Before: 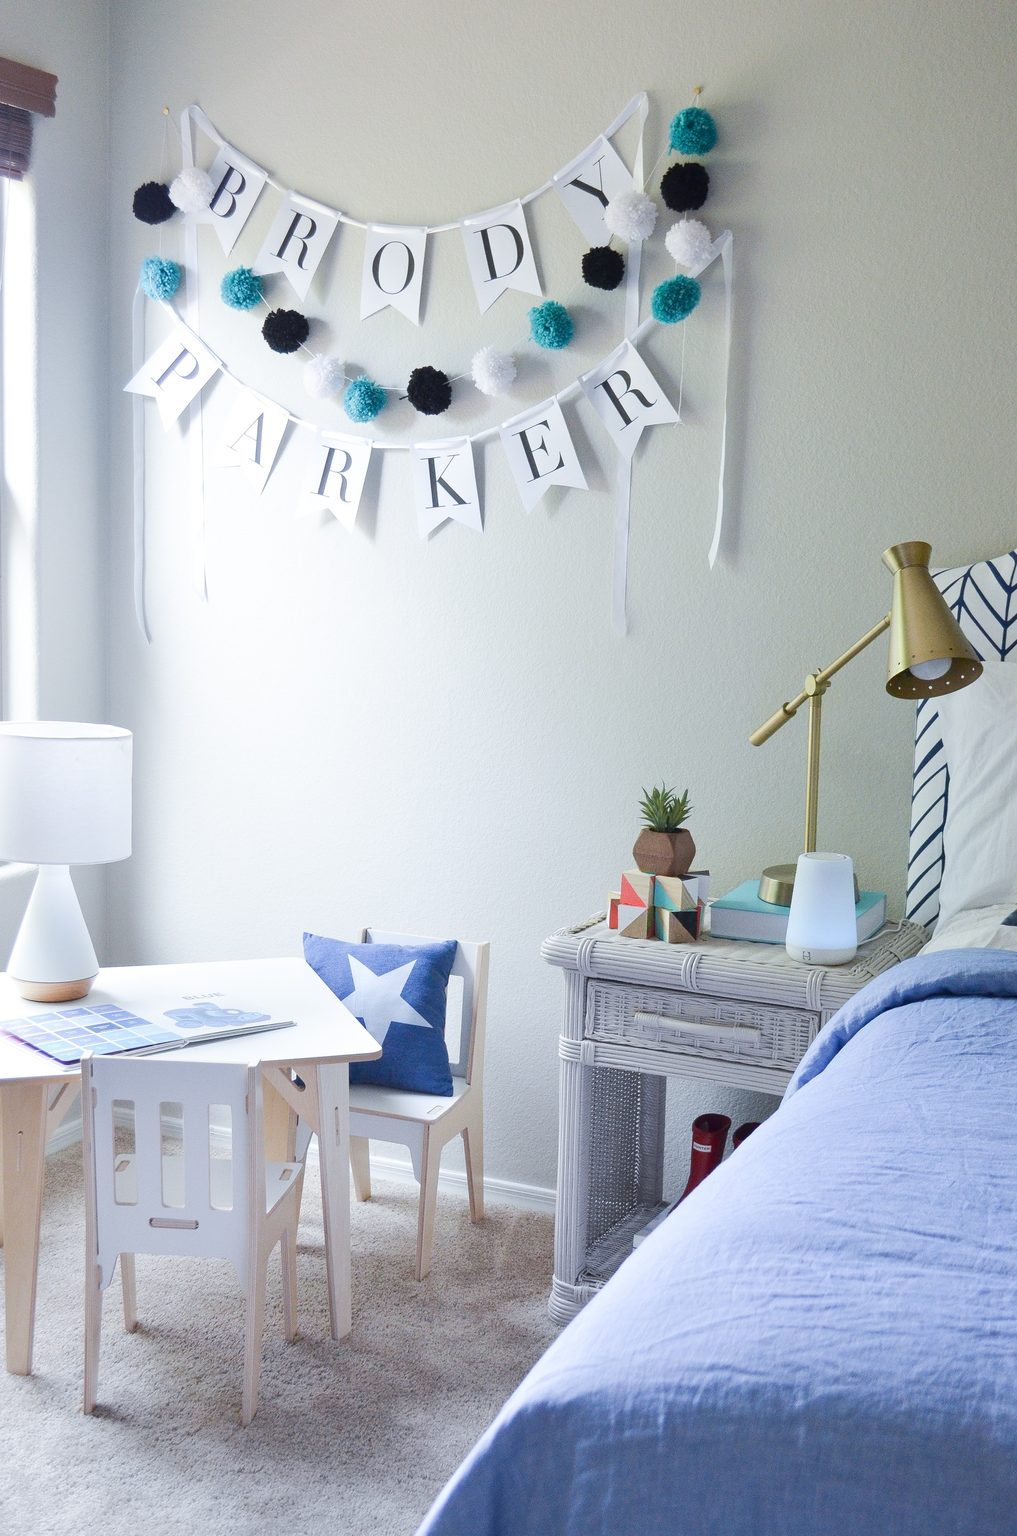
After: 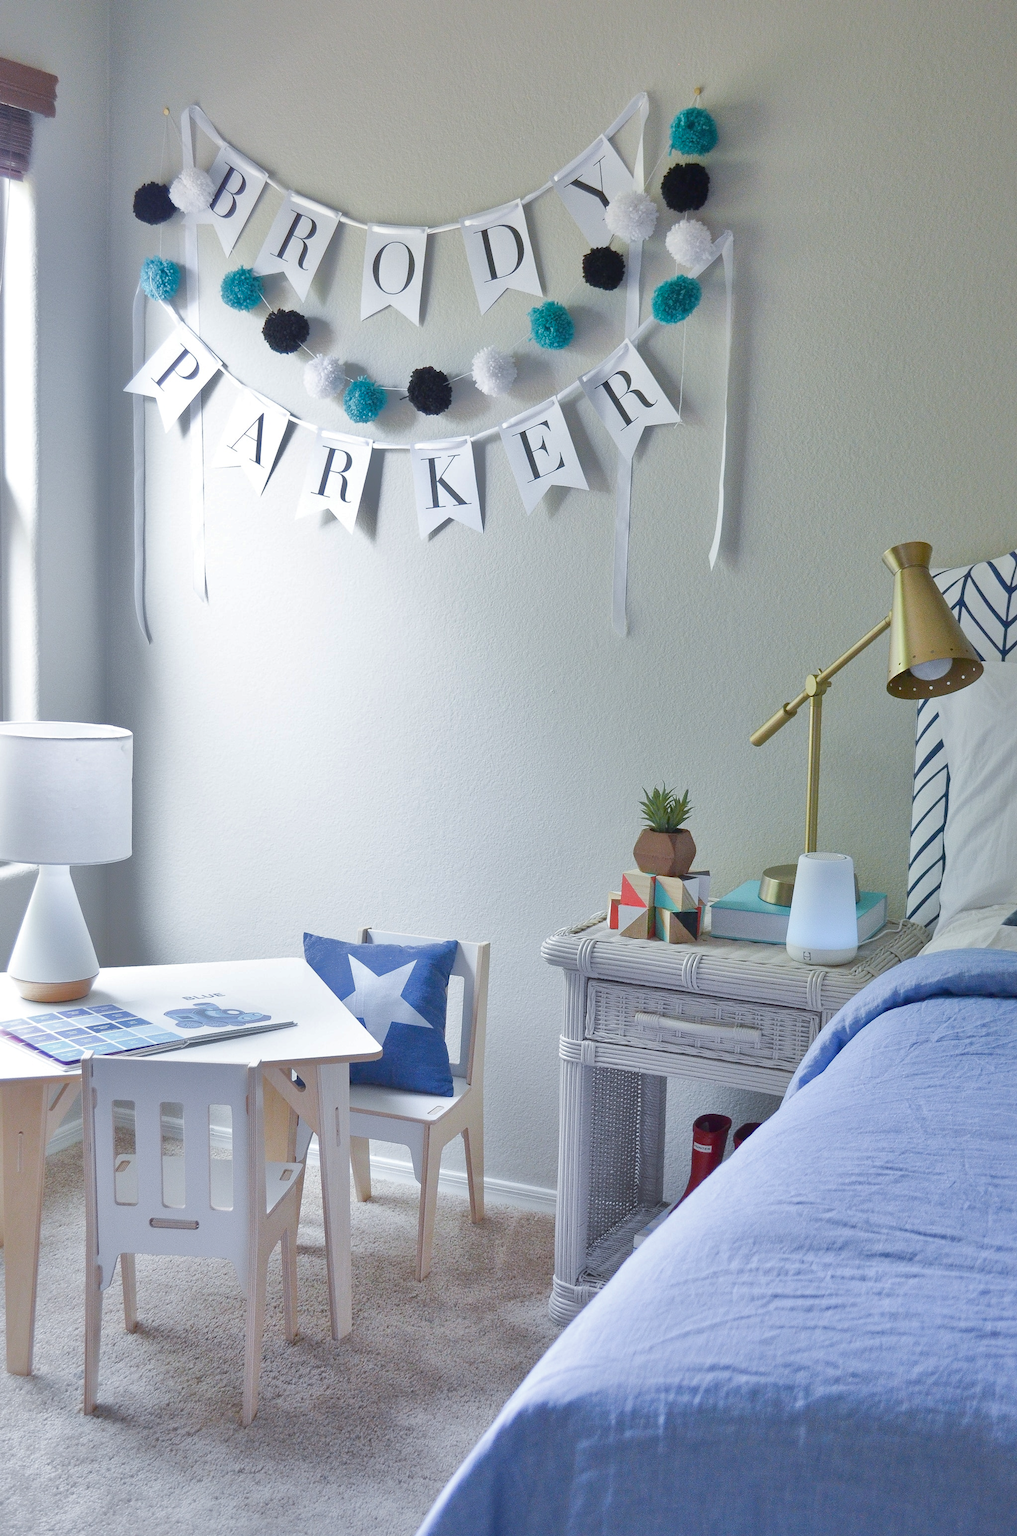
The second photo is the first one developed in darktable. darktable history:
shadows and highlights: shadows 39.22, highlights -59.71
